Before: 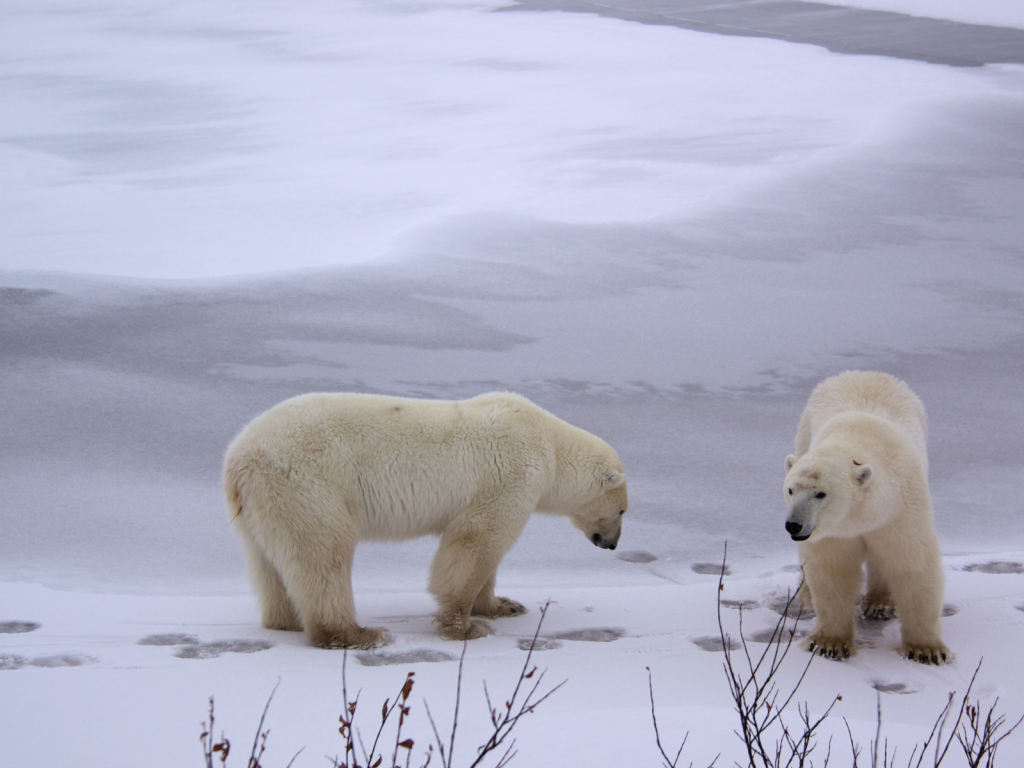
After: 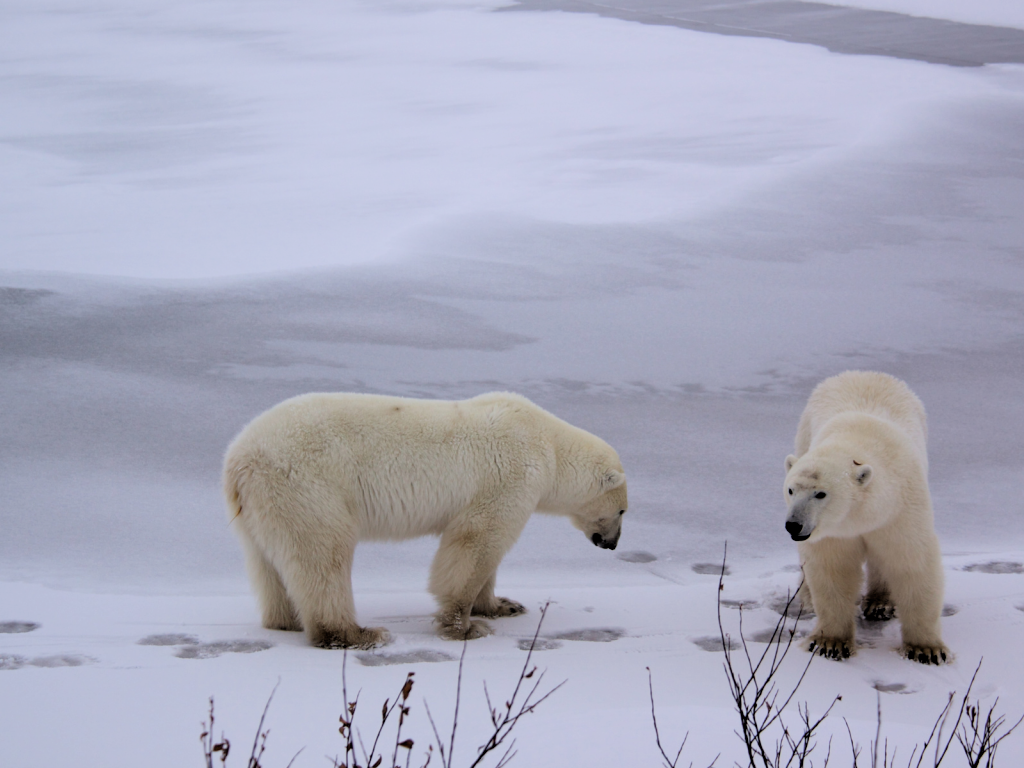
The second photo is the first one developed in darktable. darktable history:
filmic rgb: black relative exposure -3.86 EV, white relative exposure 3.48 EV, hardness 2.58, contrast 1.104, color science v6 (2022), iterations of high-quality reconstruction 0
